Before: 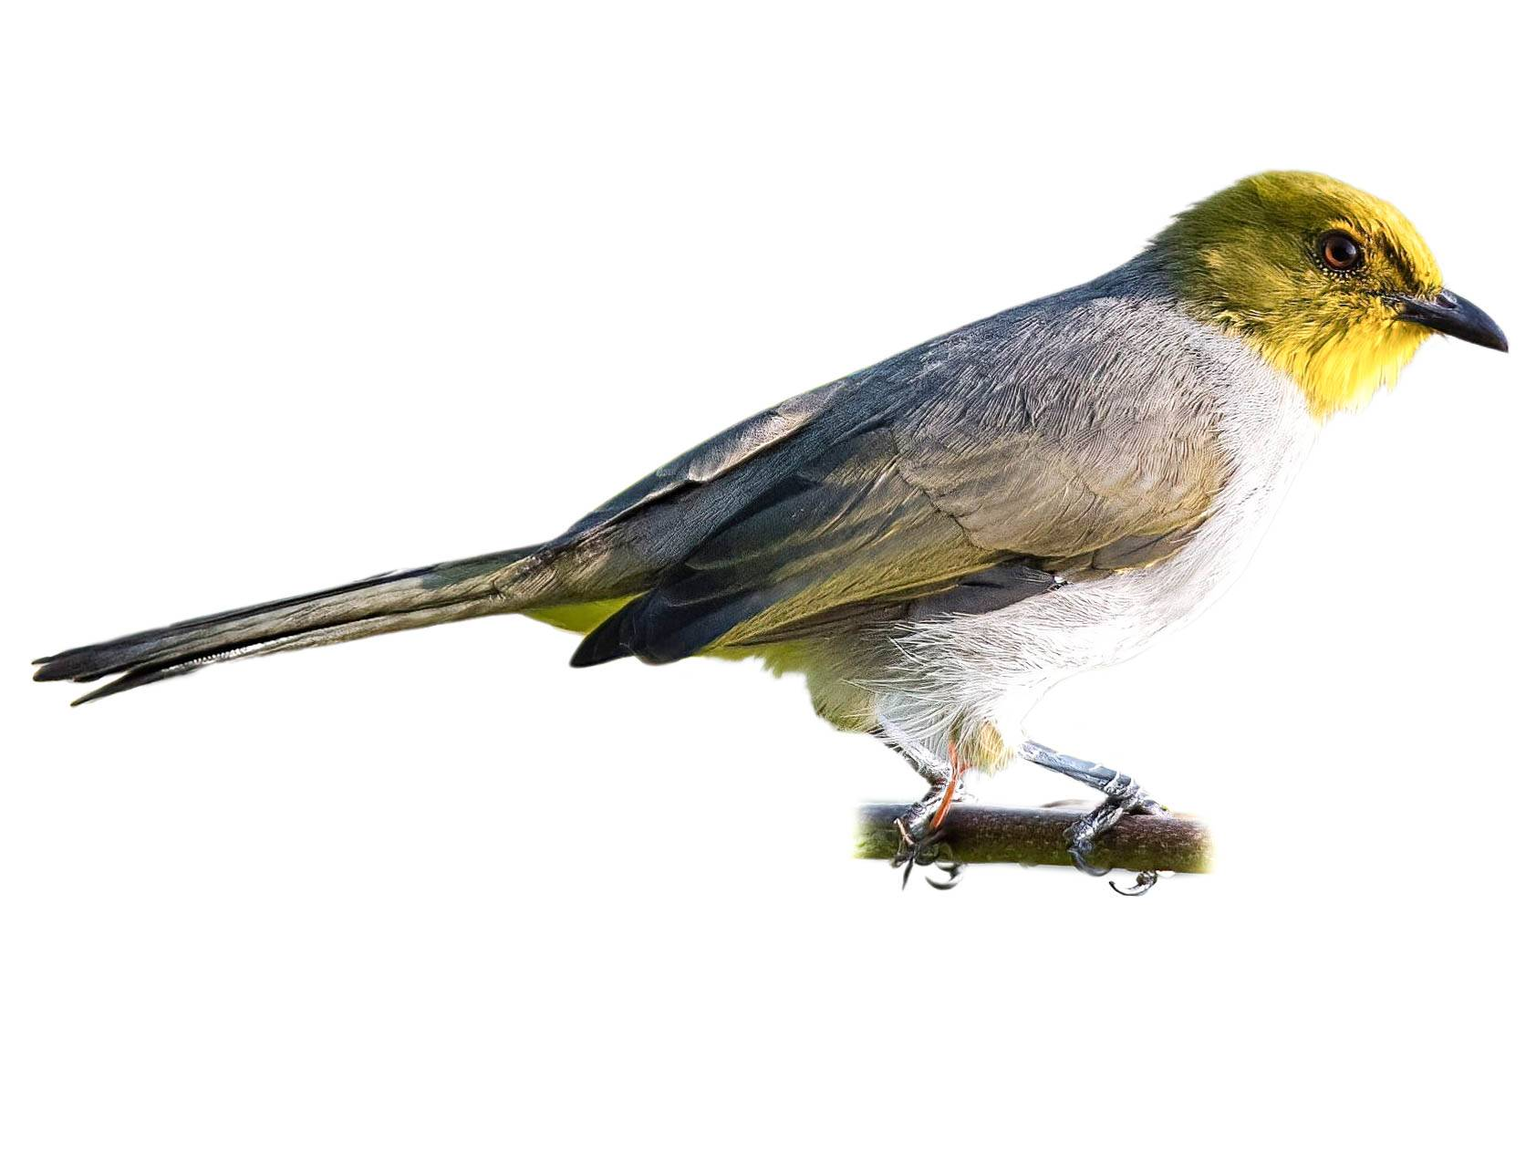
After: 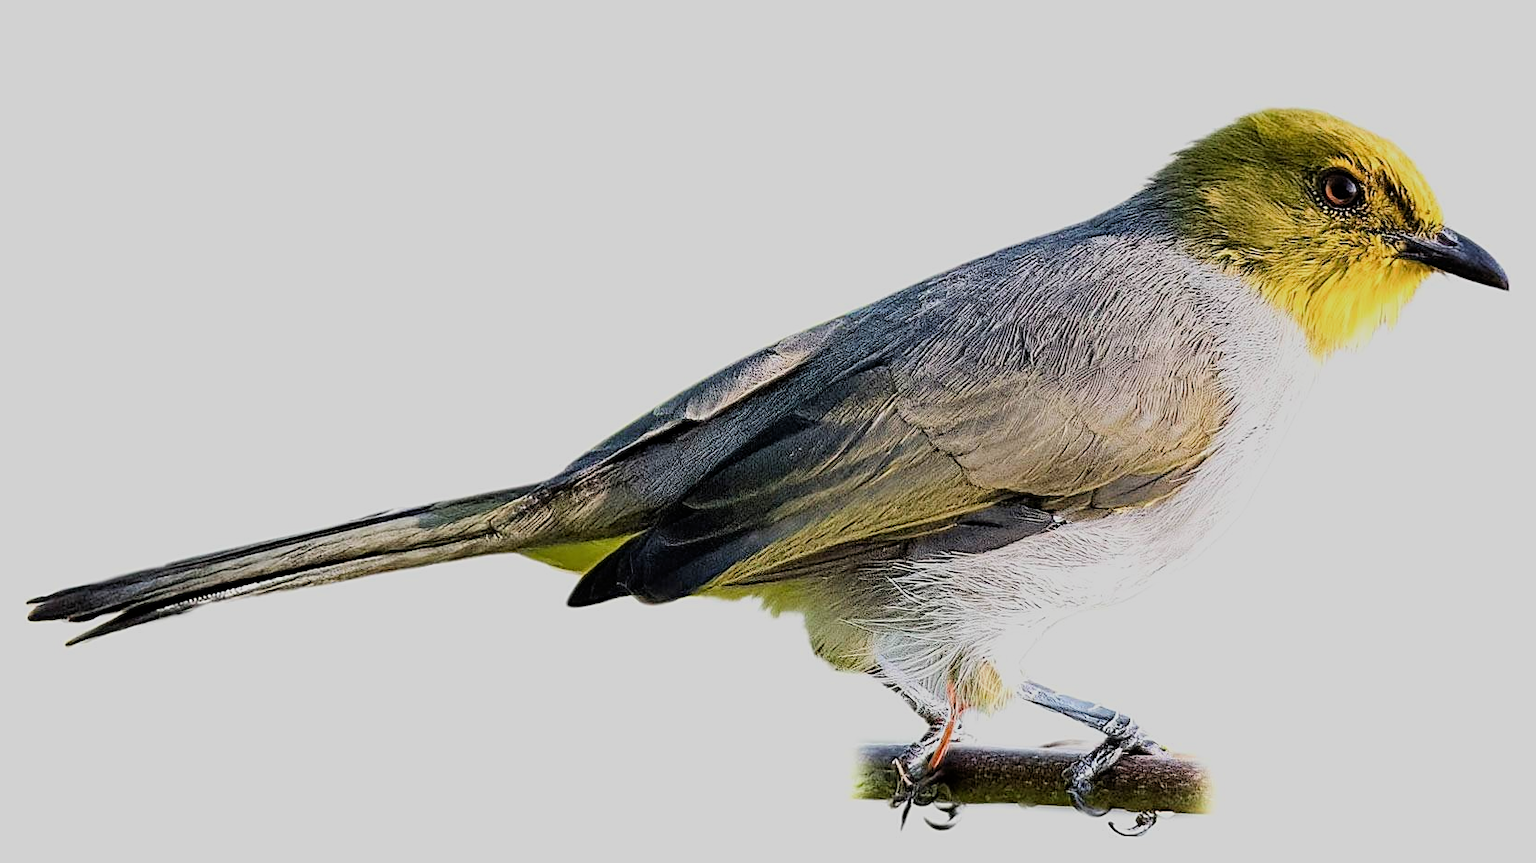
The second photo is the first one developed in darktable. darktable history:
filmic rgb: black relative exposure -7.48 EV, white relative exposure 4.83 EV, hardness 3.4, color science v6 (2022)
crop: left 0.387%, top 5.469%, bottom 19.809%
sharpen: on, module defaults
